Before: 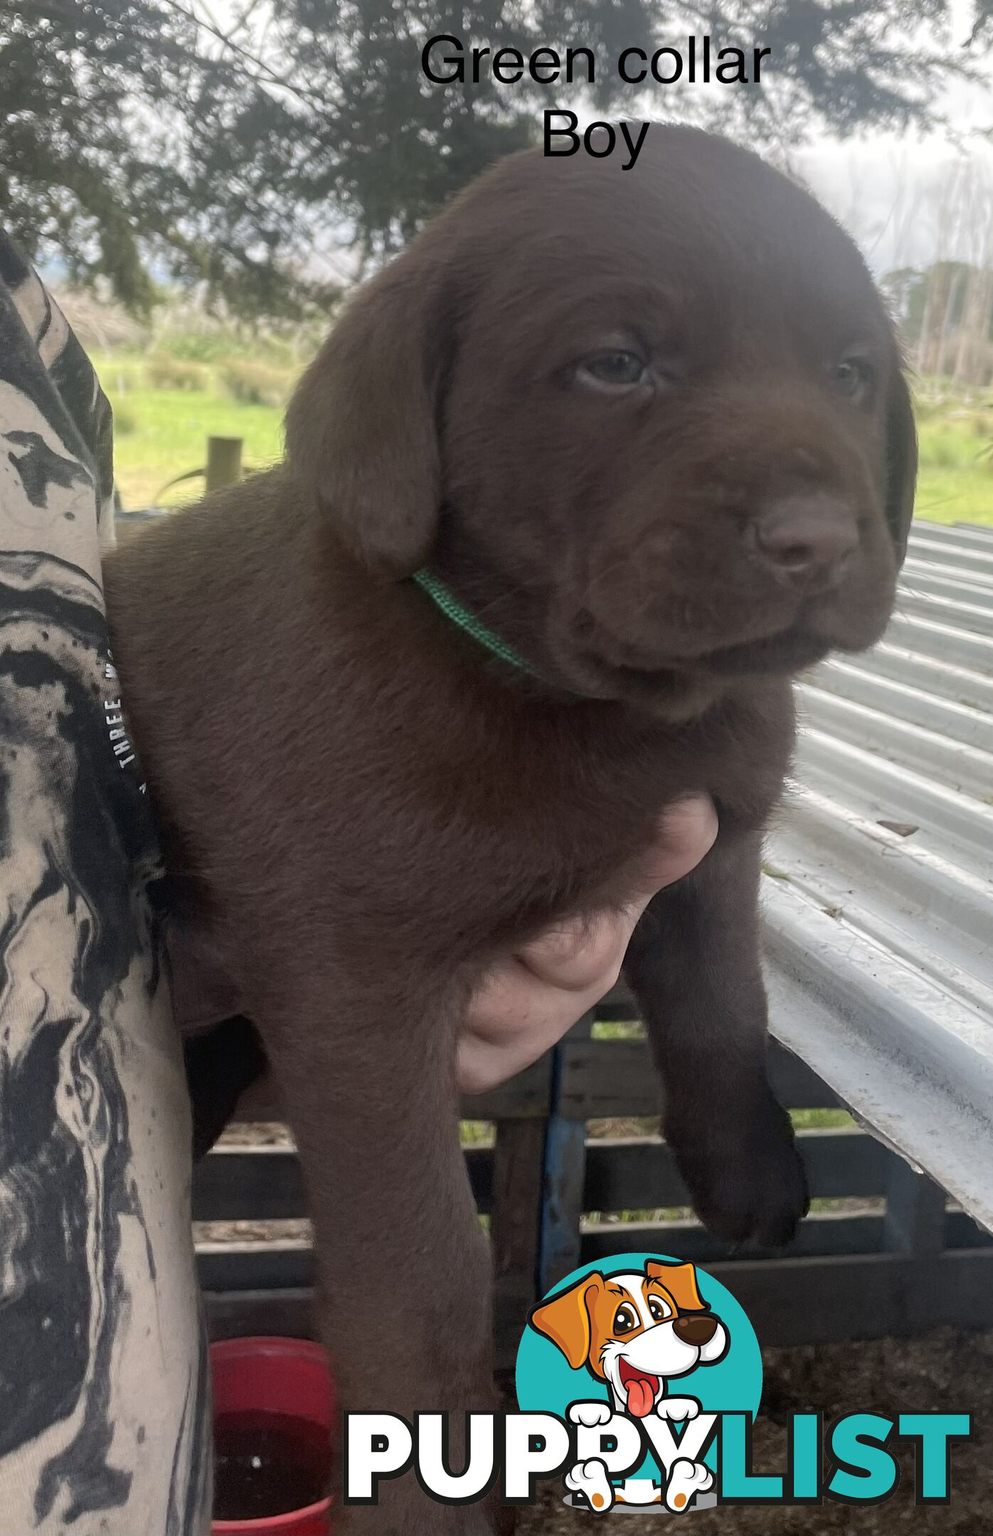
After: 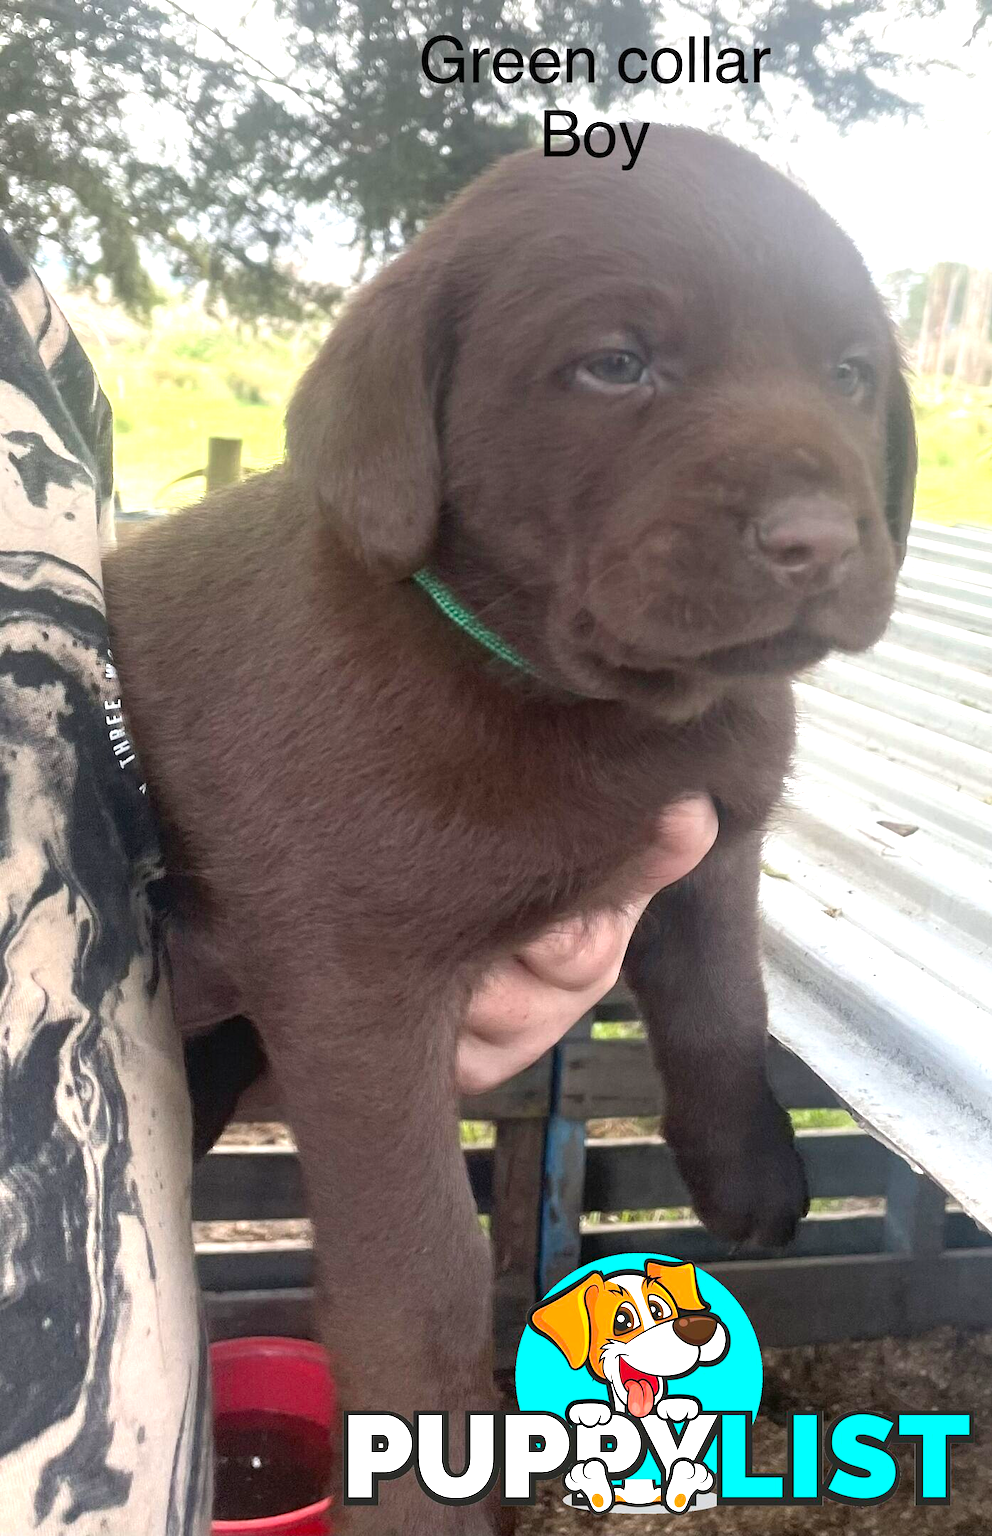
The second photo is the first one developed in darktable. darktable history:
exposure: exposure 1.16 EV, compensate highlight preservation false
